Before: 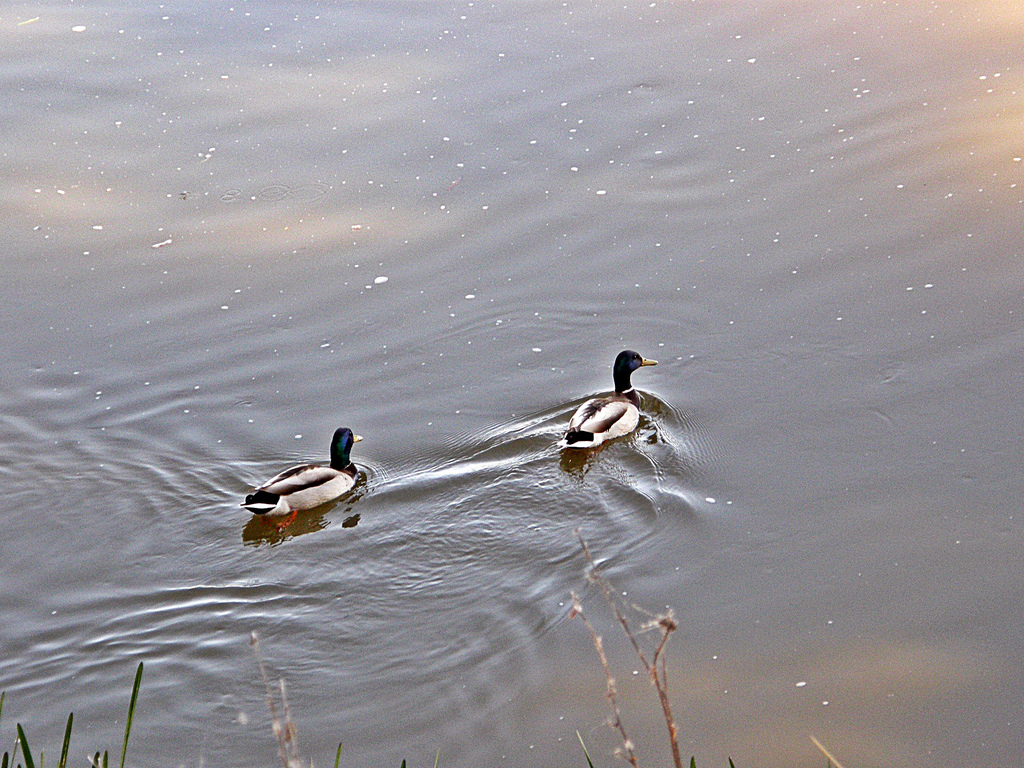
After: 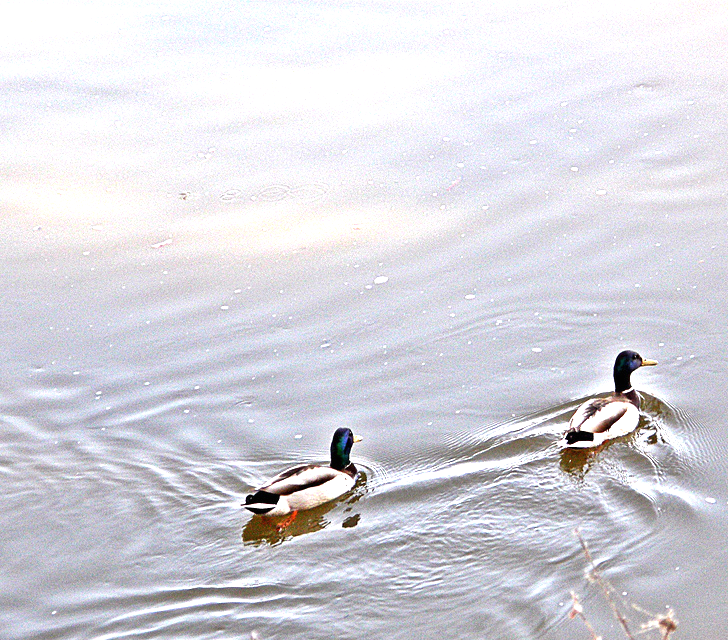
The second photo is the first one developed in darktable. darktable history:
crop: right 28.885%, bottom 16.626%
exposure: black level correction 0, exposure 1.1 EV, compensate exposure bias true, compensate highlight preservation false
